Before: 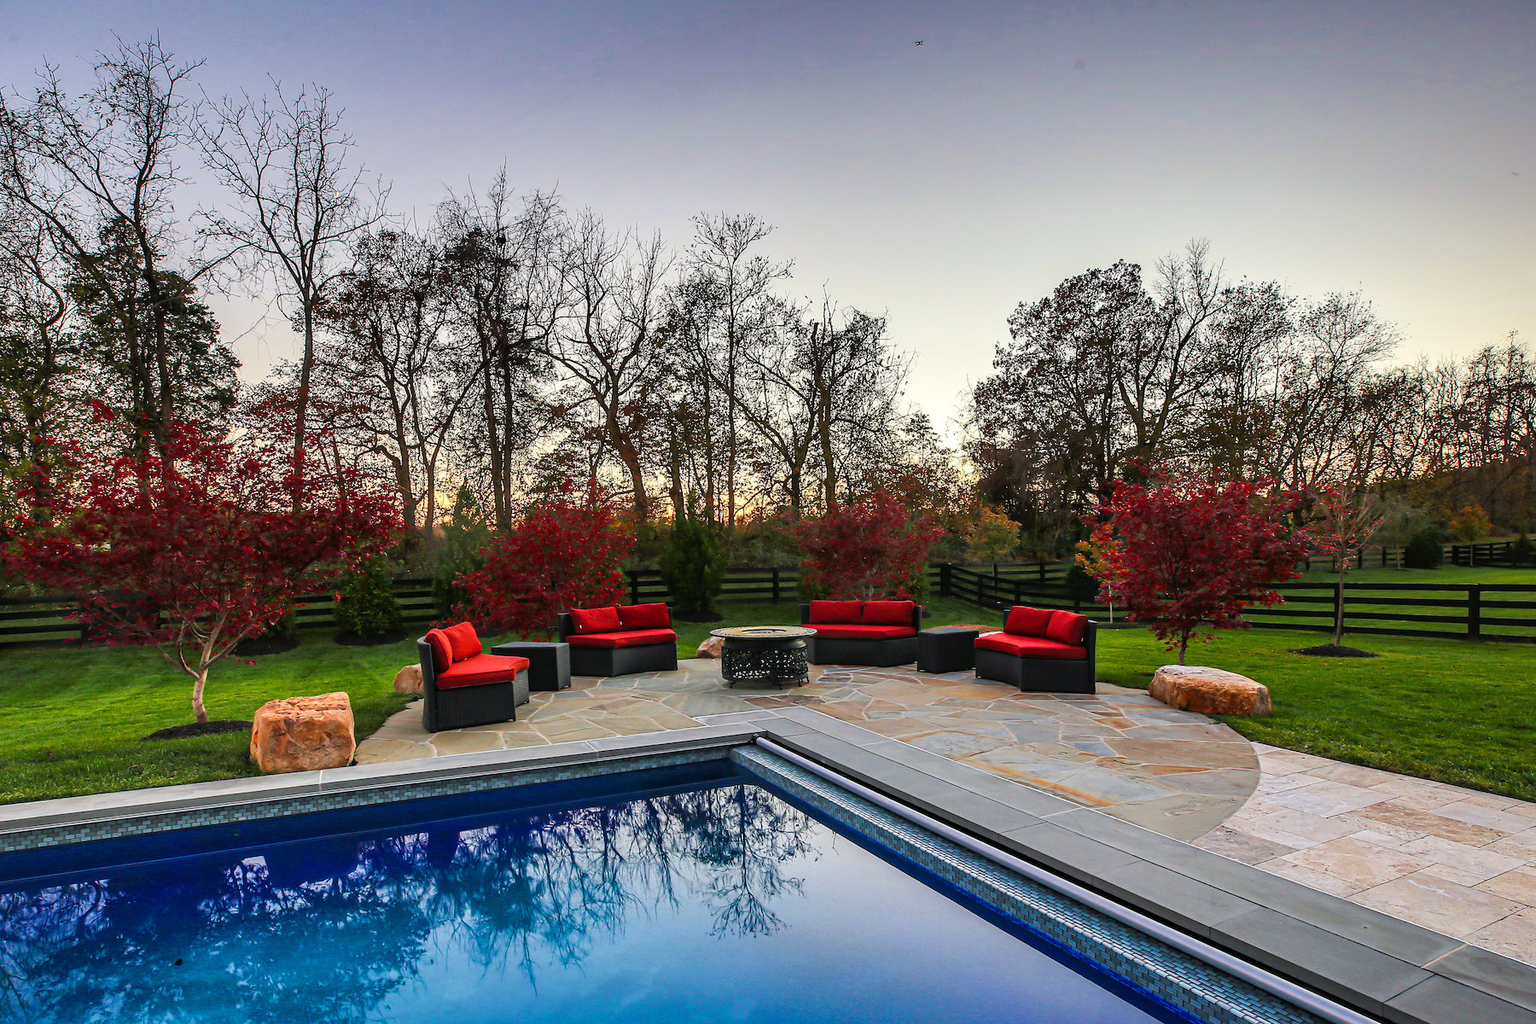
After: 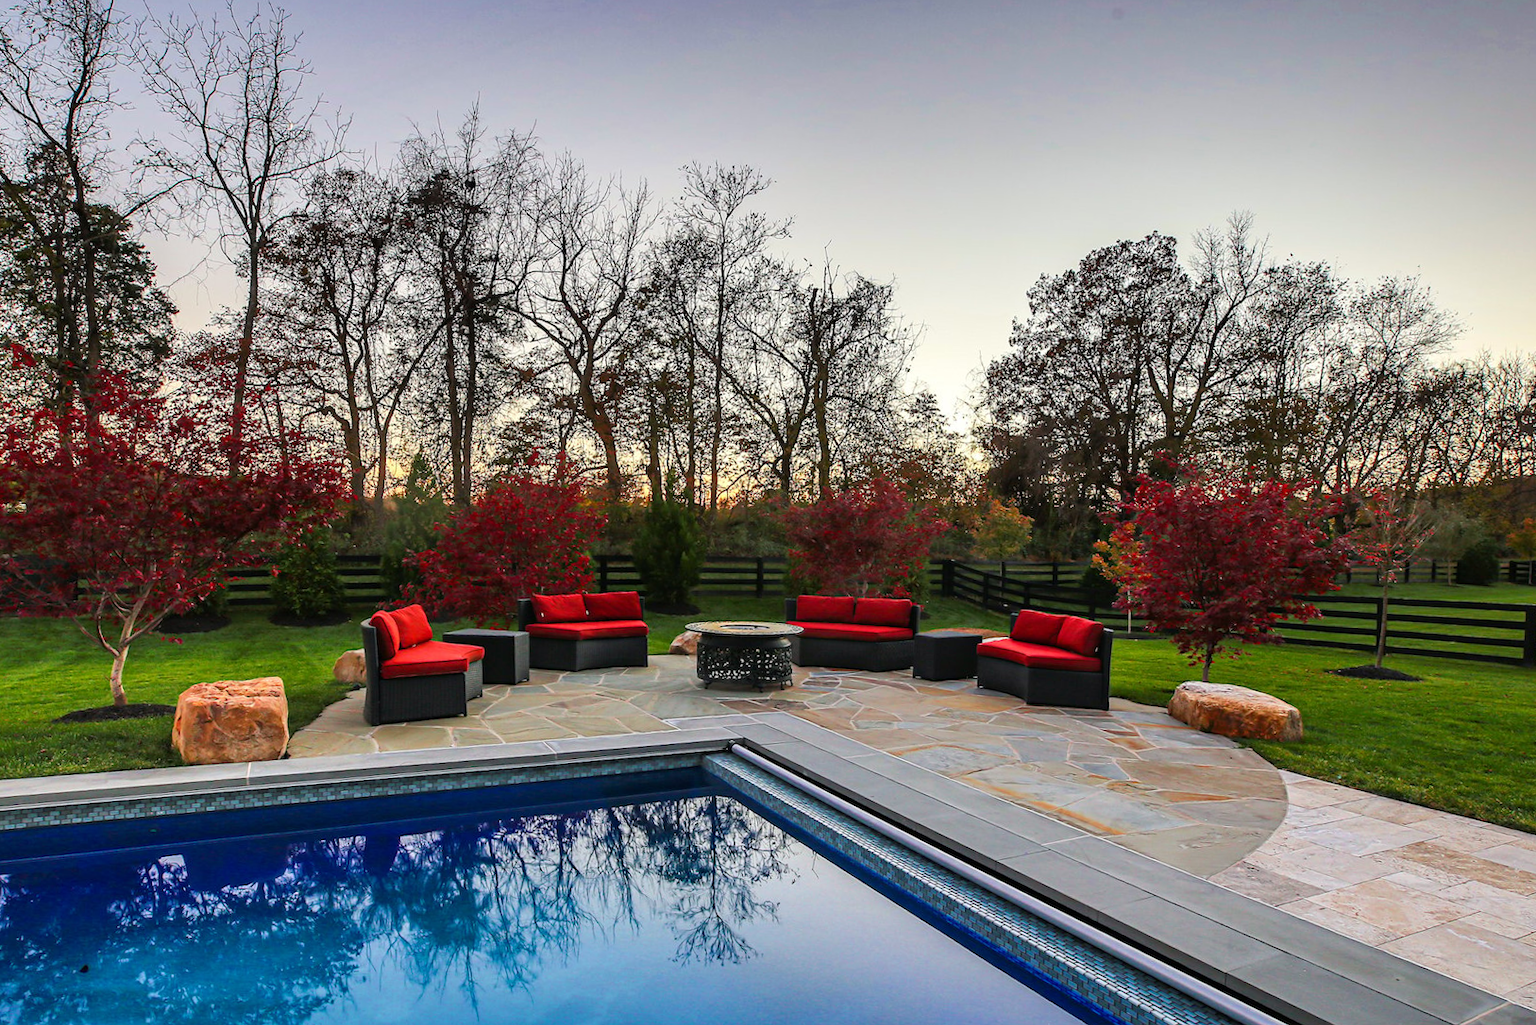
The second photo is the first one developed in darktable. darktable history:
crop and rotate: angle -2.14°, left 3.164%, top 3.901%, right 1.422%, bottom 0.58%
